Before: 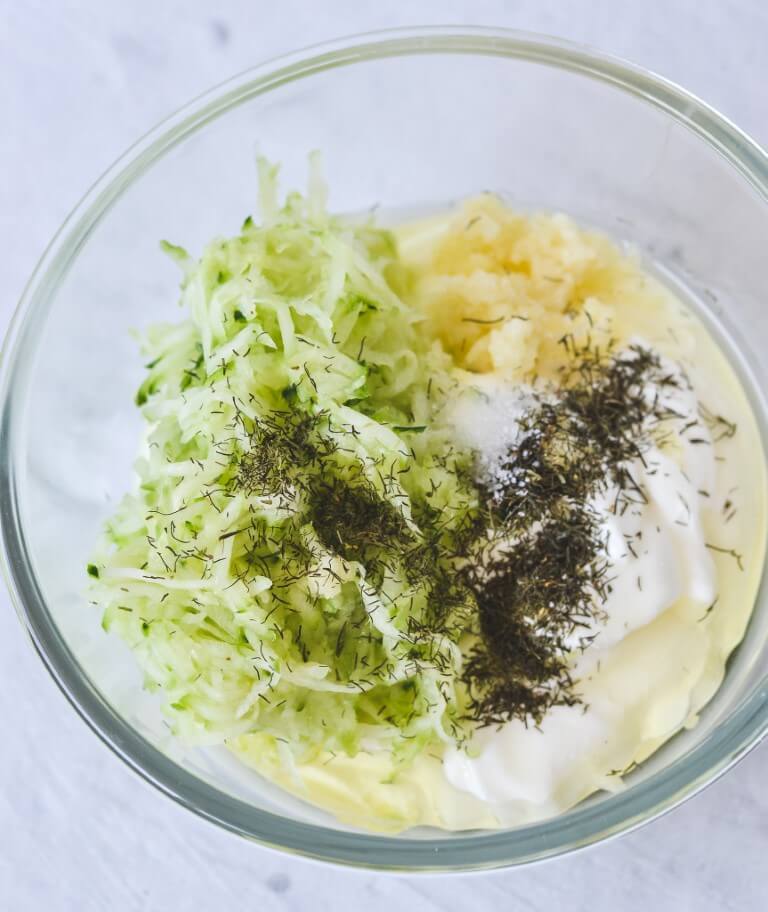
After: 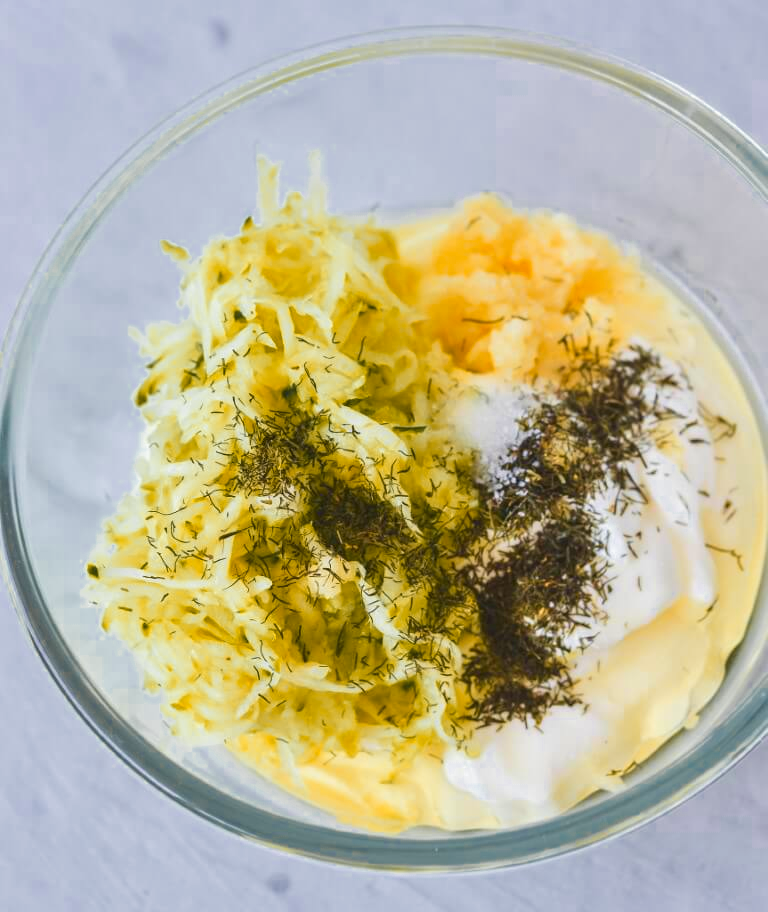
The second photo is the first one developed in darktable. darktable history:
velvia: on, module defaults
color zones: curves: ch0 [(0, 0.499) (0.143, 0.5) (0.286, 0.5) (0.429, 0.476) (0.571, 0.284) (0.714, 0.243) (0.857, 0.449) (1, 0.499)]; ch1 [(0, 0.532) (0.143, 0.645) (0.286, 0.696) (0.429, 0.211) (0.571, 0.504) (0.714, 0.493) (0.857, 0.495) (1, 0.532)]; ch2 [(0, 0.5) (0.143, 0.5) (0.286, 0.427) (0.429, 0.324) (0.571, 0.5) (0.714, 0.5) (0.857, 0.5) (1, 0.5)]
